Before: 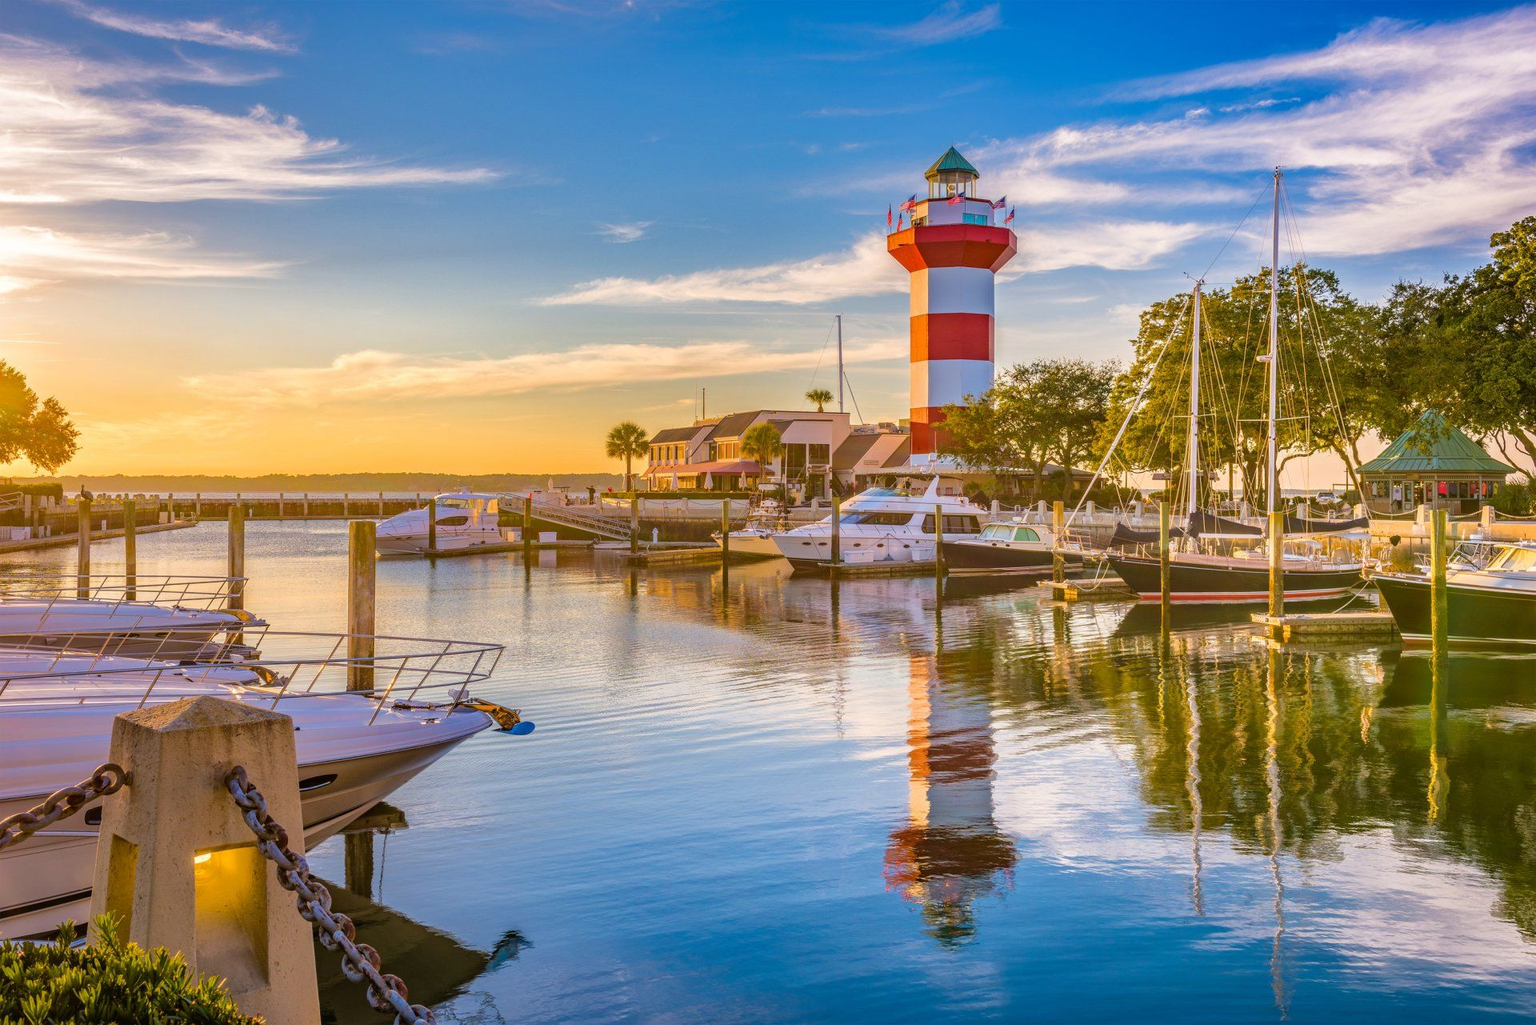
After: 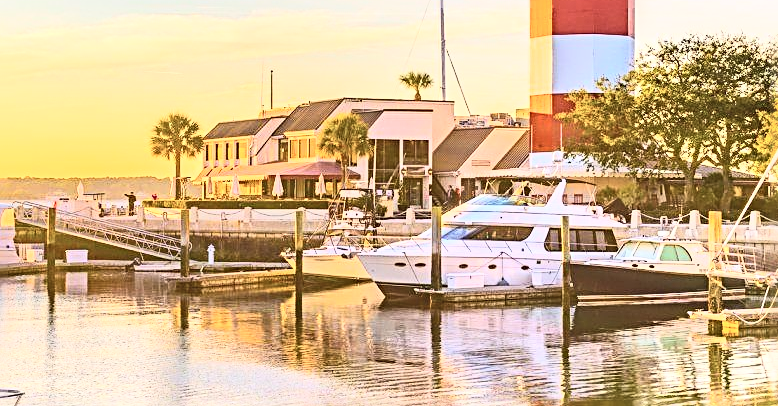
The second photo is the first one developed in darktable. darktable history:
crop: left 31.689%, top 32.401%, right 27.756%, bottom 35.869%
contrast brightness saturation: contrast 0.381, brightness 0.526
sharpen: radius 3.042, amount 0.772
tone equalizer: -8 EV -0.4 EV, -7 EV -0.397 EV, -6 EV -0.332 EV, -5 EV -0.245 EV, -3 EV 0.244 EV, -2 EV 0.312 EV, -1 EV 0.405 EV, +0 EV 0.421 EV, smoothing diameter 2.02%, edges refinement/feathering 24.89, mask exposure compensation -1.57 EV, filter diffusion 5
exposure: exposure -0.04 EV, compensate exposure bias true, compensate highlight preservation false
